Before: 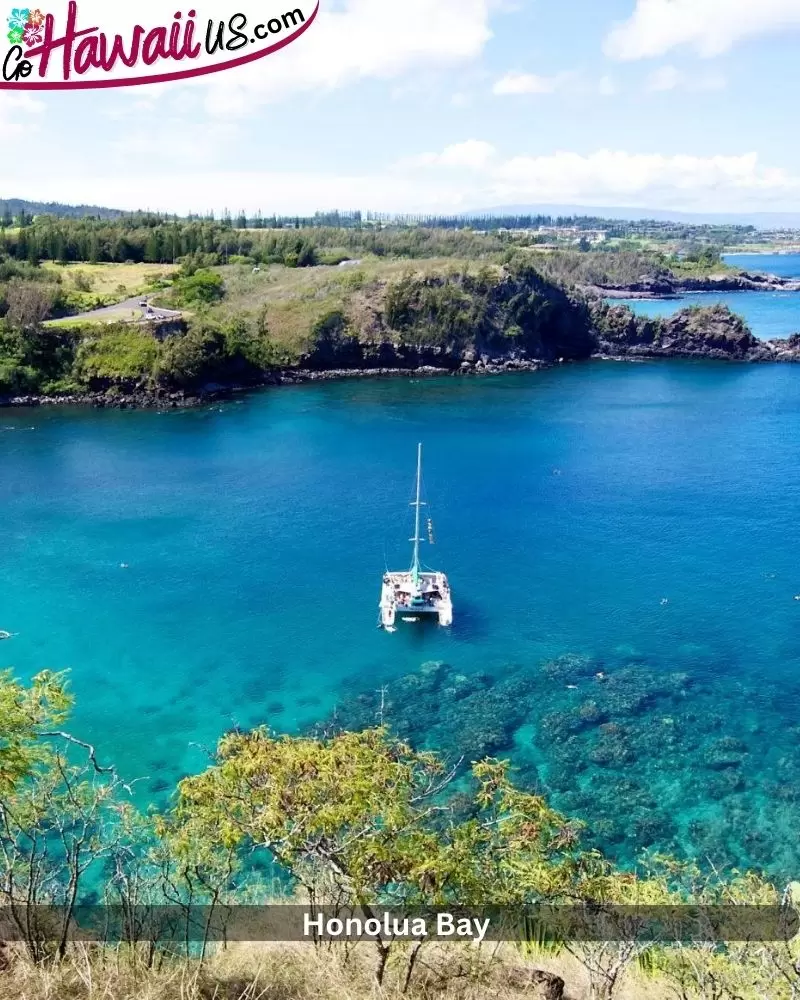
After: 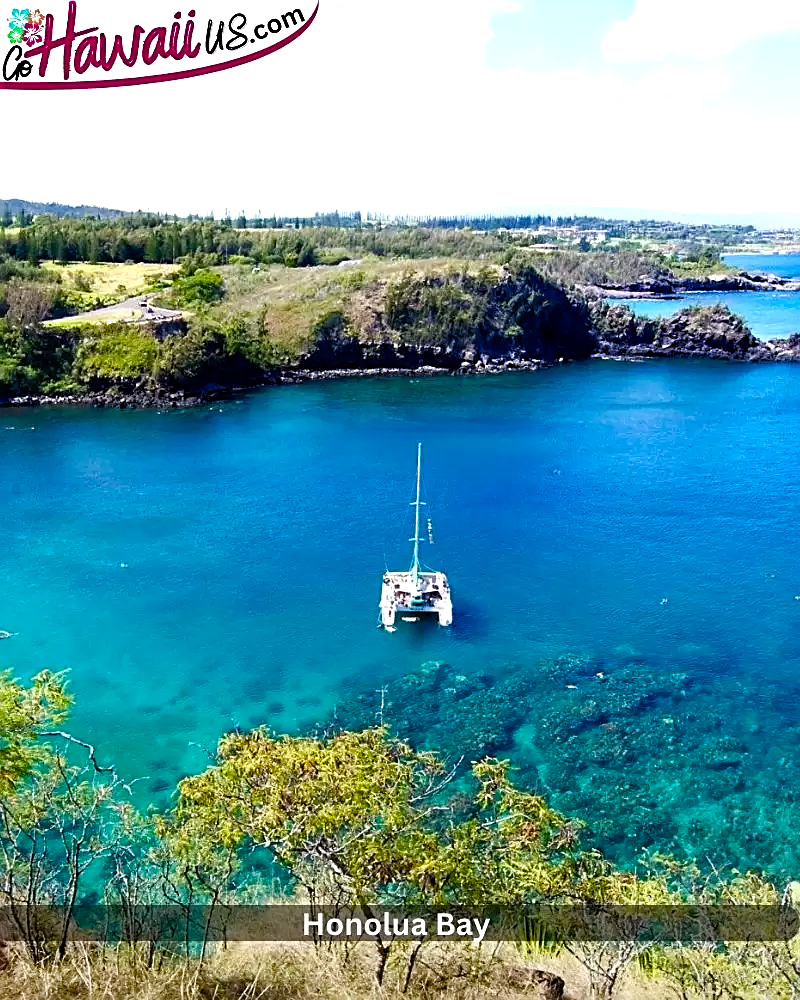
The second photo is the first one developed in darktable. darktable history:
sharpen: on, module defaults
color balance rgb: perceptual saturation grading › mid-tones 6.33%, perceptual saturation grading › shadows 72.44%, perceptual brilliance grading › highlights 11.59%, contrast 5.05%
graduated density: rotation -180°, offset 24.95
